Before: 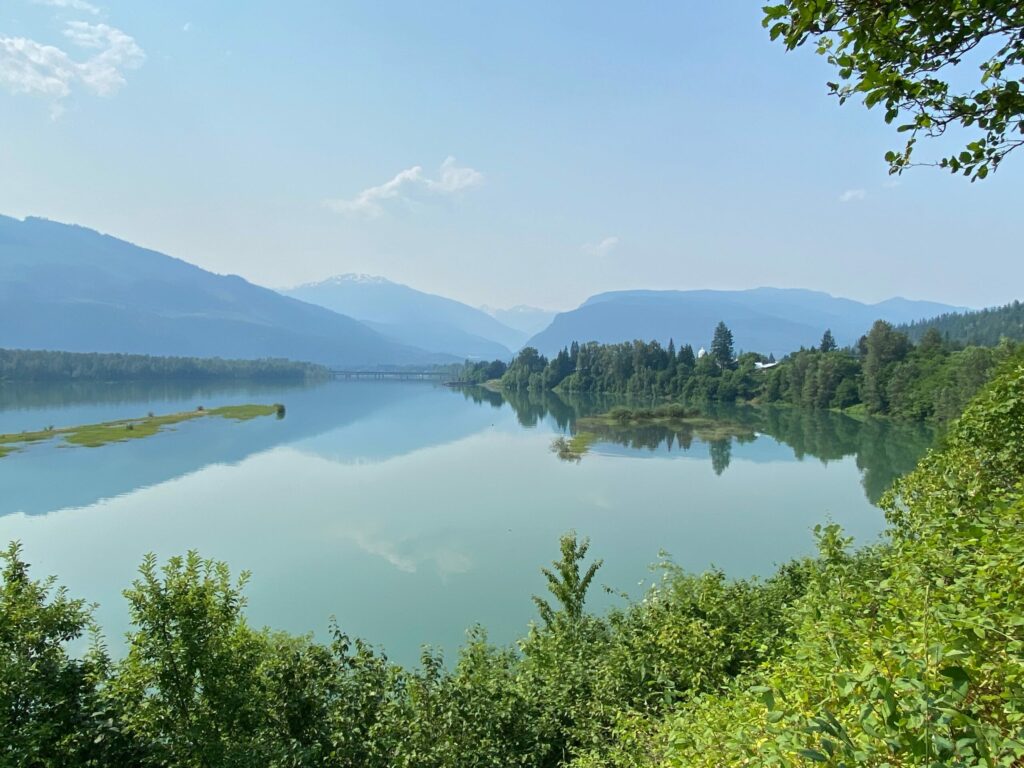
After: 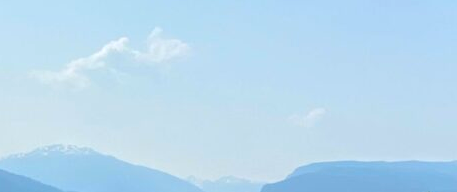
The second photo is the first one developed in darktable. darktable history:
crop: left 28.64%, top 16.832%, right 26.637%, bottom 58.055%
color balance: output saturation 110%
exposure: black level correction 0.001, exposure 0.191 EV, compensate highlight preservation false
